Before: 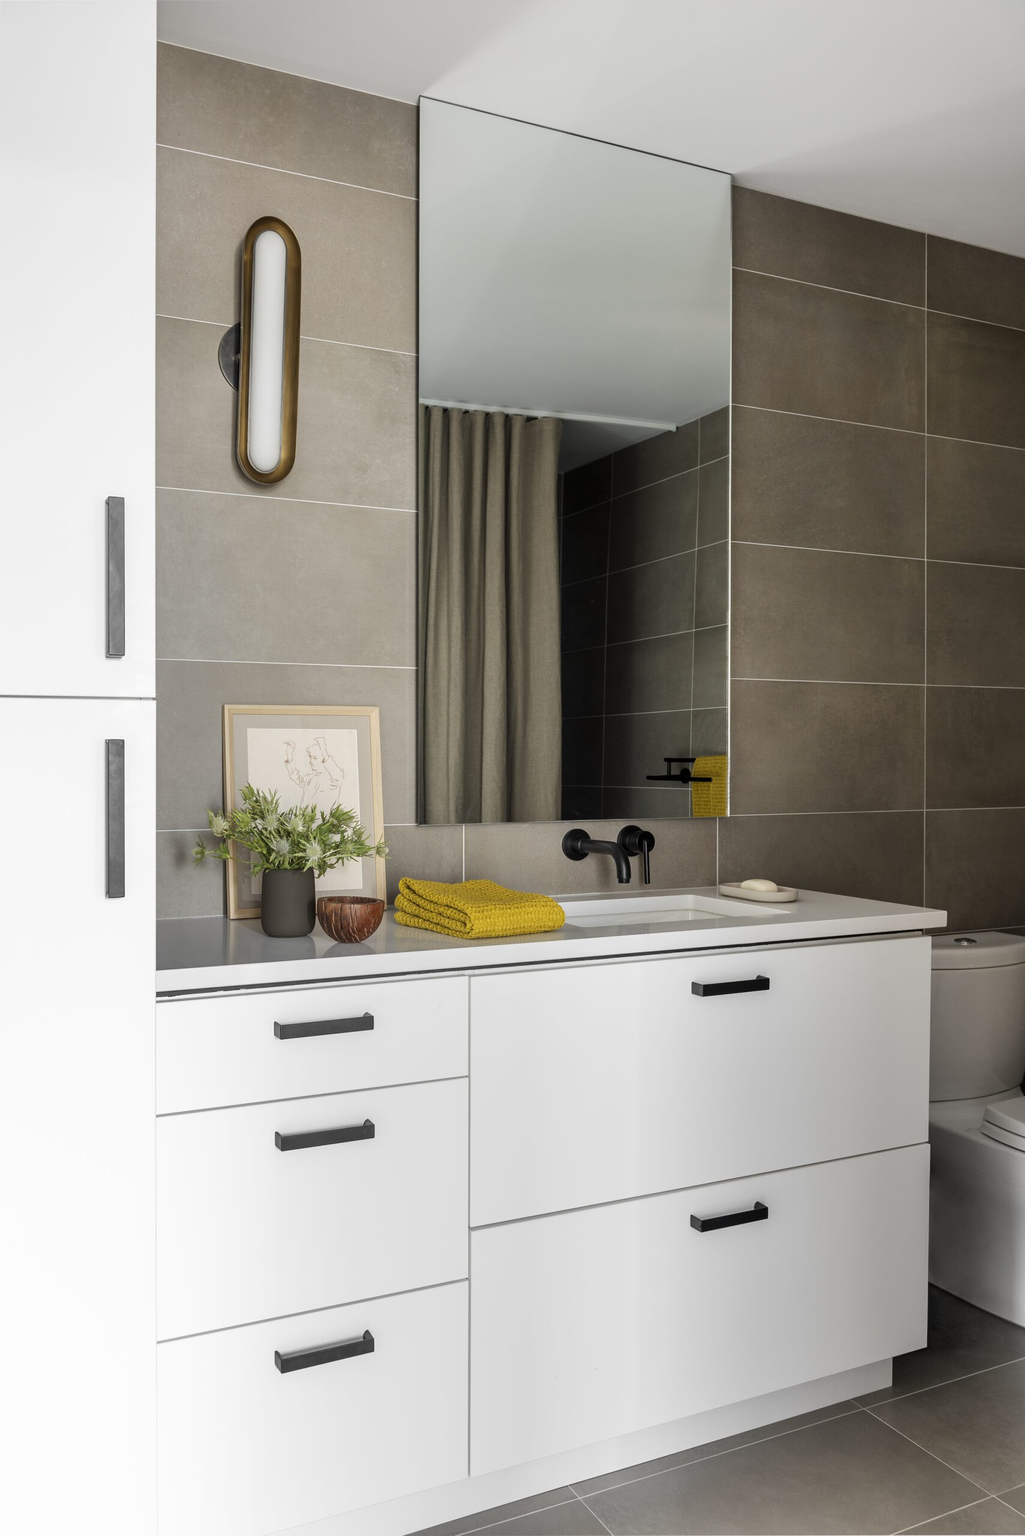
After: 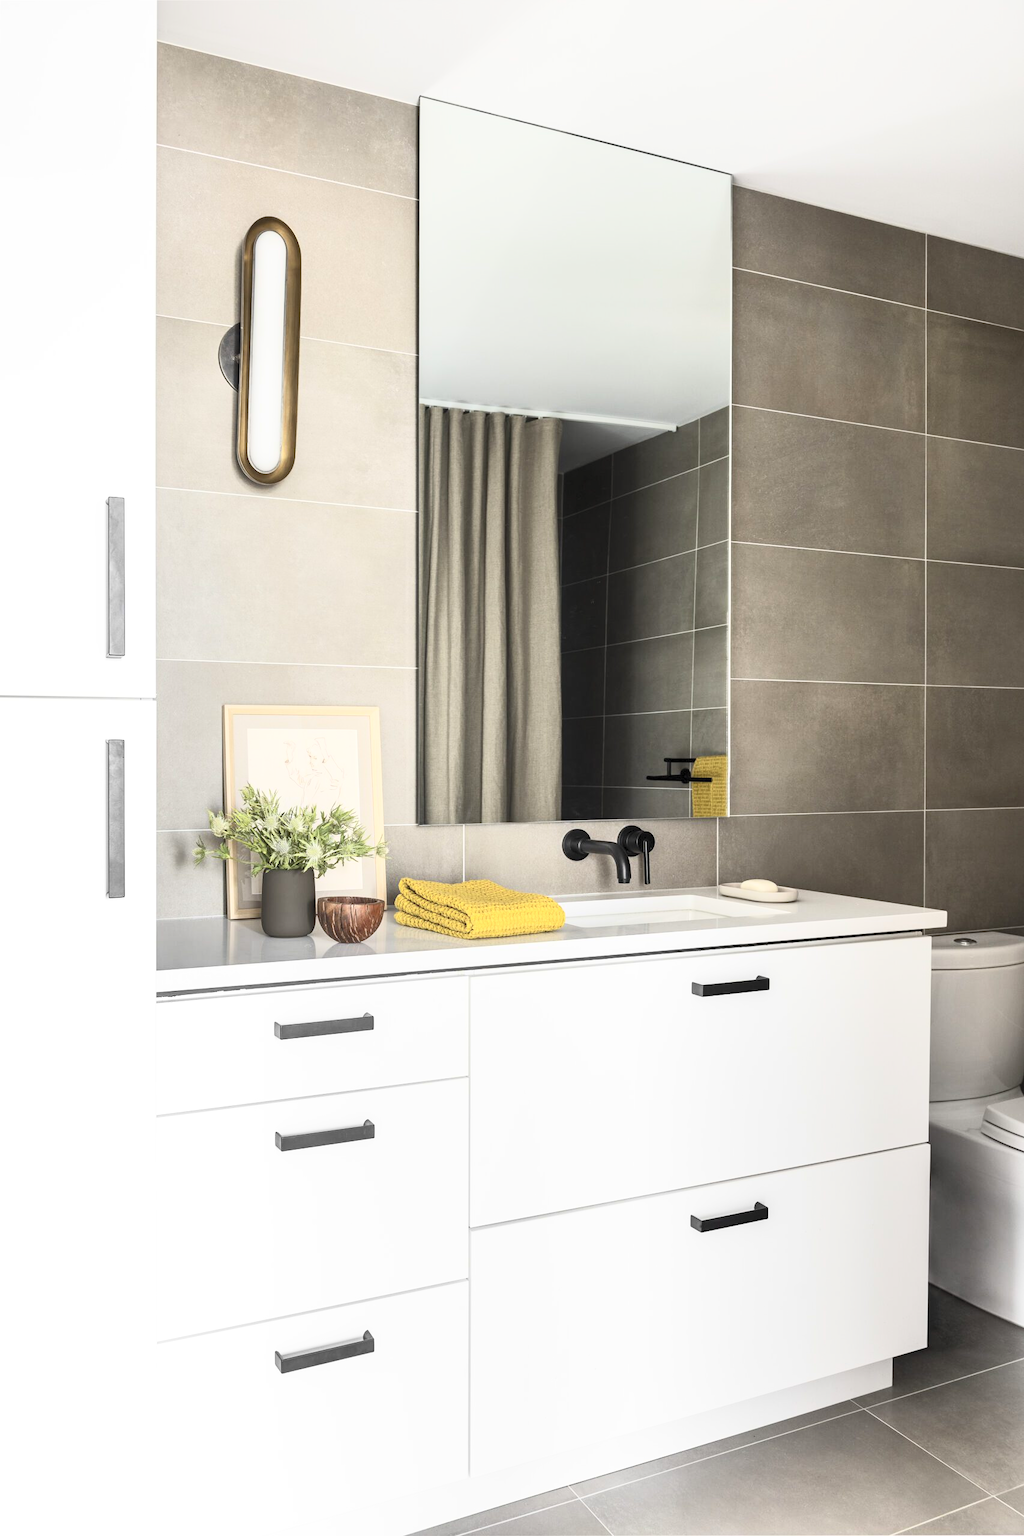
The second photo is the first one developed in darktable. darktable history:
exposure: exposure 0.178 EV, compensate exposure bias true, compensate highlight preservation false
contrast brightness saturation: contrast 0.39, brightness 0.53
